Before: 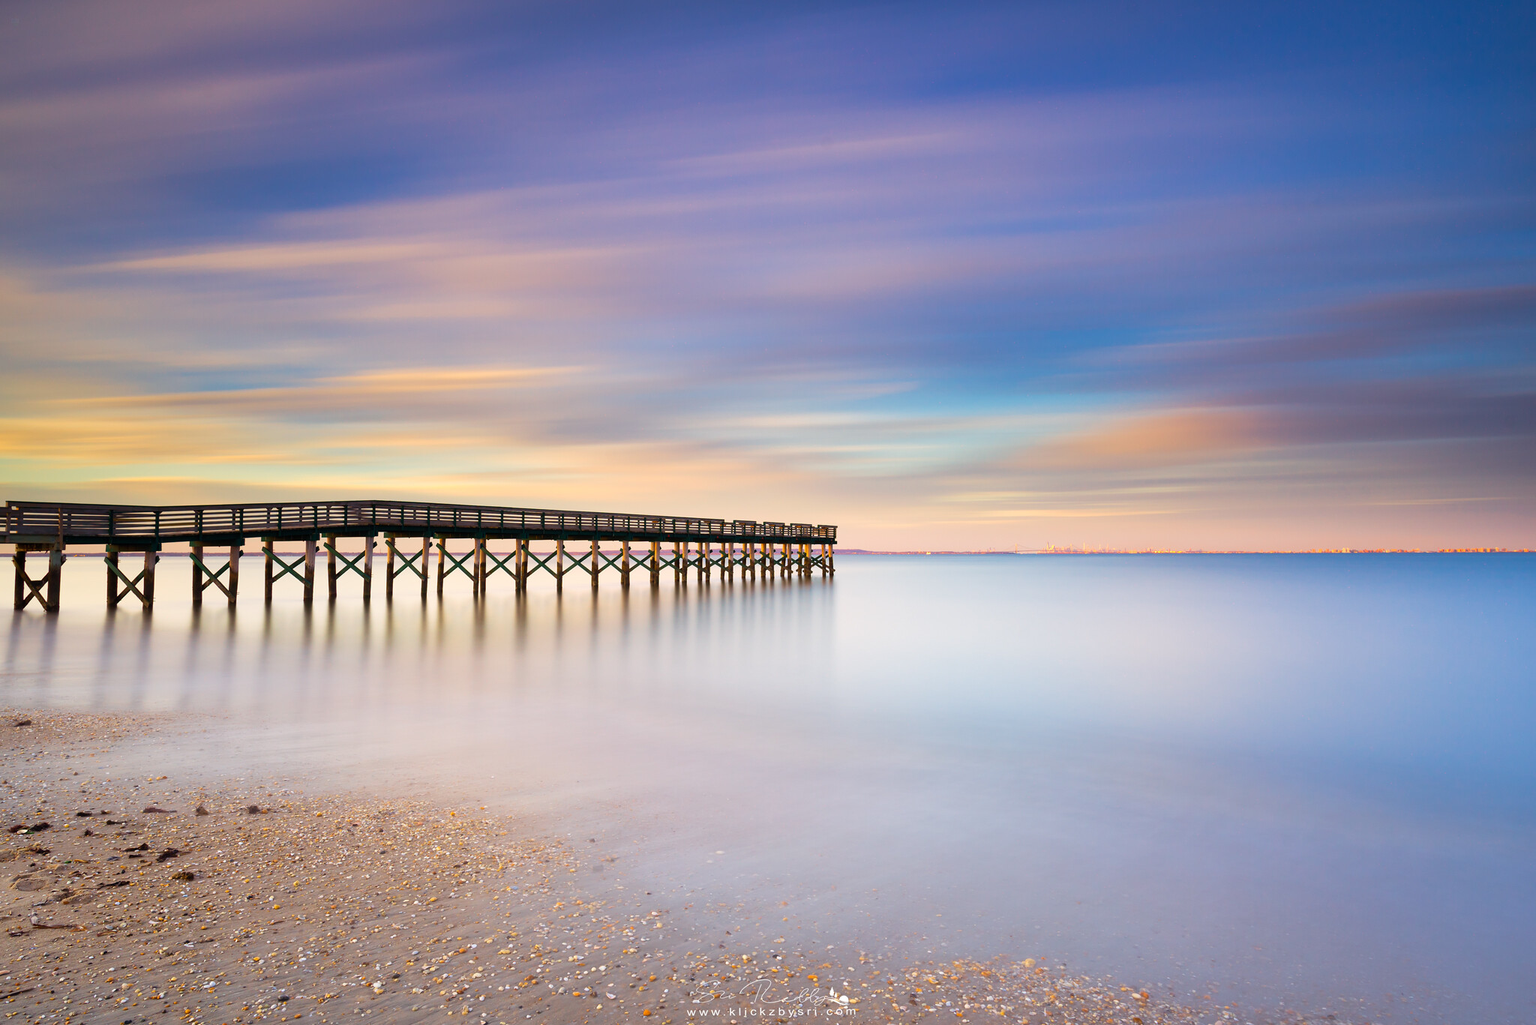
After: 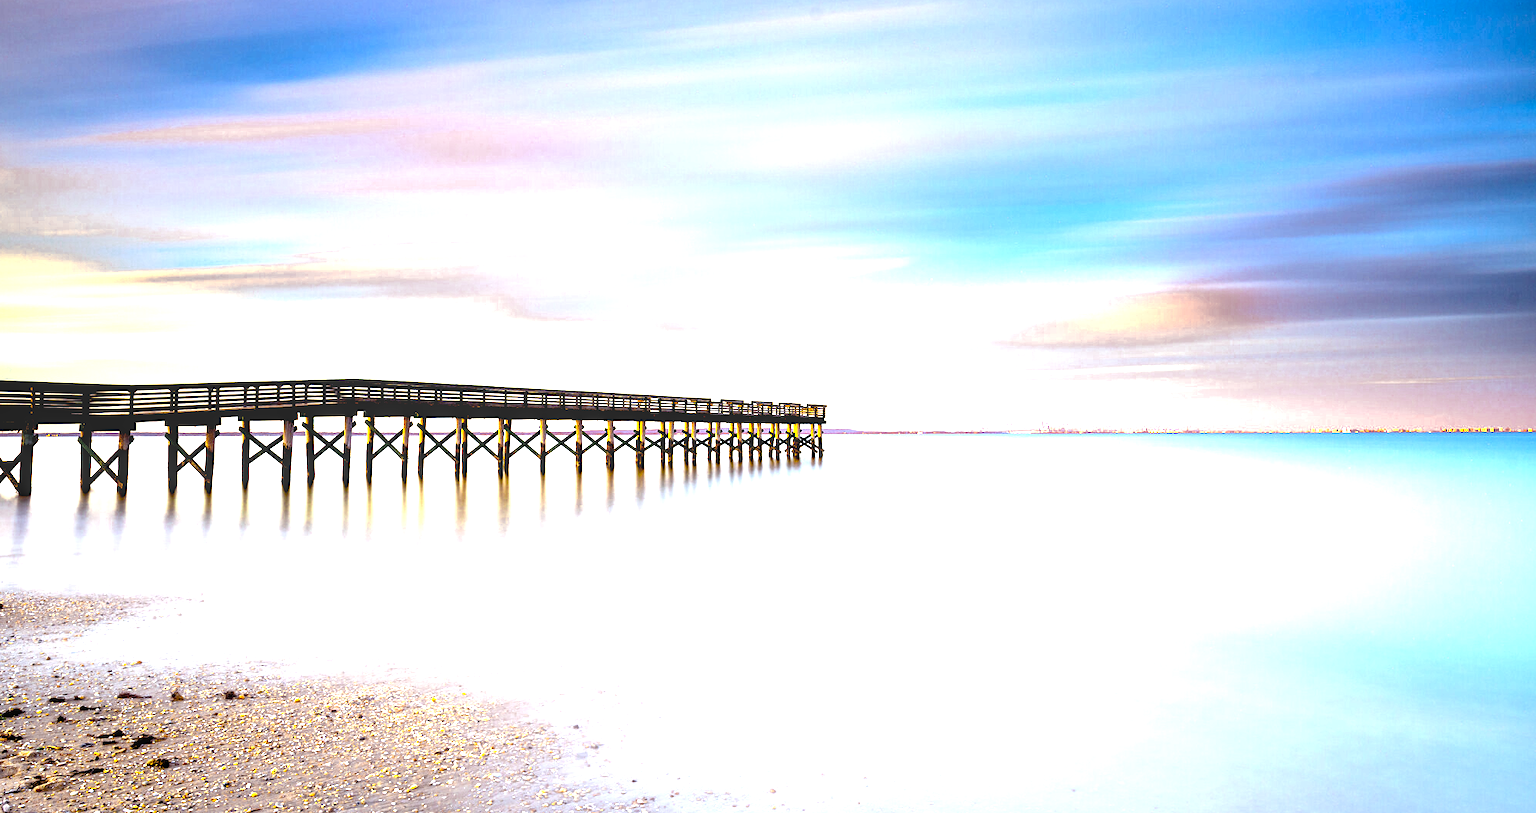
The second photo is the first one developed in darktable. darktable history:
exposure: black level correction 0.035, exposure 0.907 EV, compensate exposure bias true, compensate highlight preservation false
color zones: curves: ch0 [(0.004, 0.306) (0.107, 0.448) (0.252, 0.656) (0.41, 0.398) (0.595, 0.515) (0.768, 0.628)]; ch1 [(0.07, 0.323) (0.151, 0.452) (0.252, 0.608) (0.346, 0.221) (0.463, 0.189) (0.61, 0.368) (0.735, 0.395) (0.921, 0.412)]; ch2 [(0, 0.476) (0.132, 0.512) (0.243, 0.512) (0.397, 0.48) (0.522, 0.376) (0.634, 0.536) (0.761, 0.46)]
crop and rotate: left 1.904%, top 12.689%, right 0.196%, bottom 9.583%
local contrast: on, module defaults
color calibration: output colorfulness [0, 0.315, 0, 0], x 0.37, y 0.377, temperature 4298.01 K
levels: levels [0.062, 0.494, 0.925]
